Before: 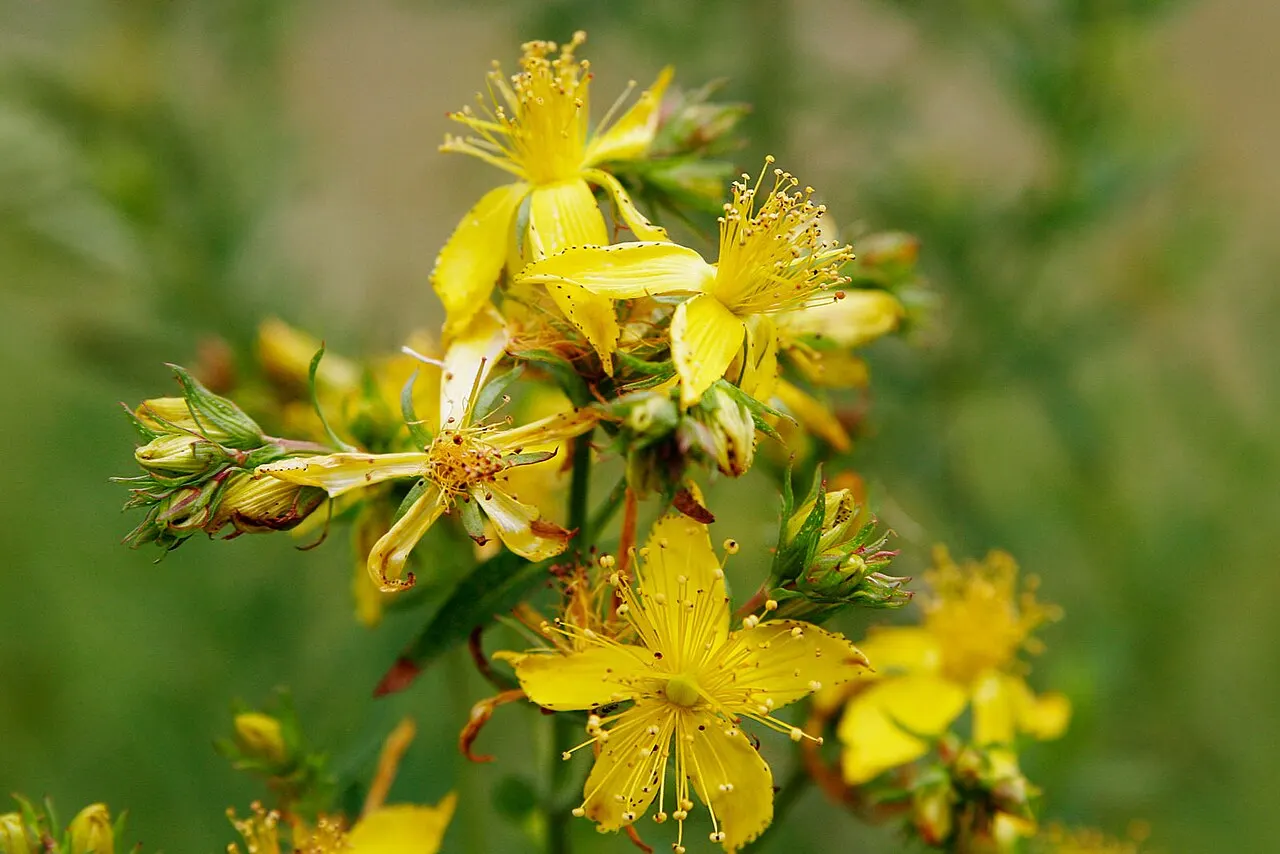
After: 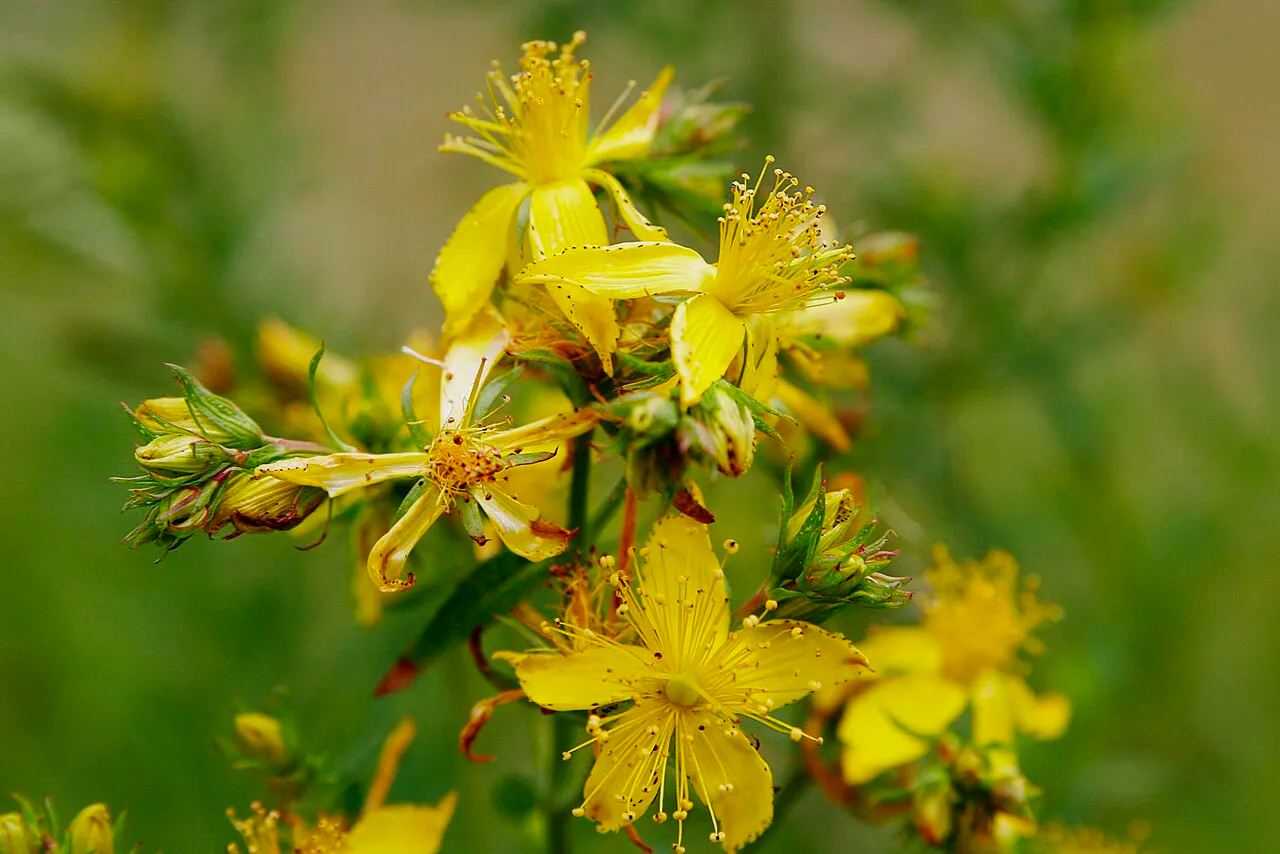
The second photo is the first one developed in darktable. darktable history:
contrast brightness saturation: contrast 0.042, saturation 0.155
shadows and highlights: shadows -20.38, white point adjustment -2.13, highlights -34.86
